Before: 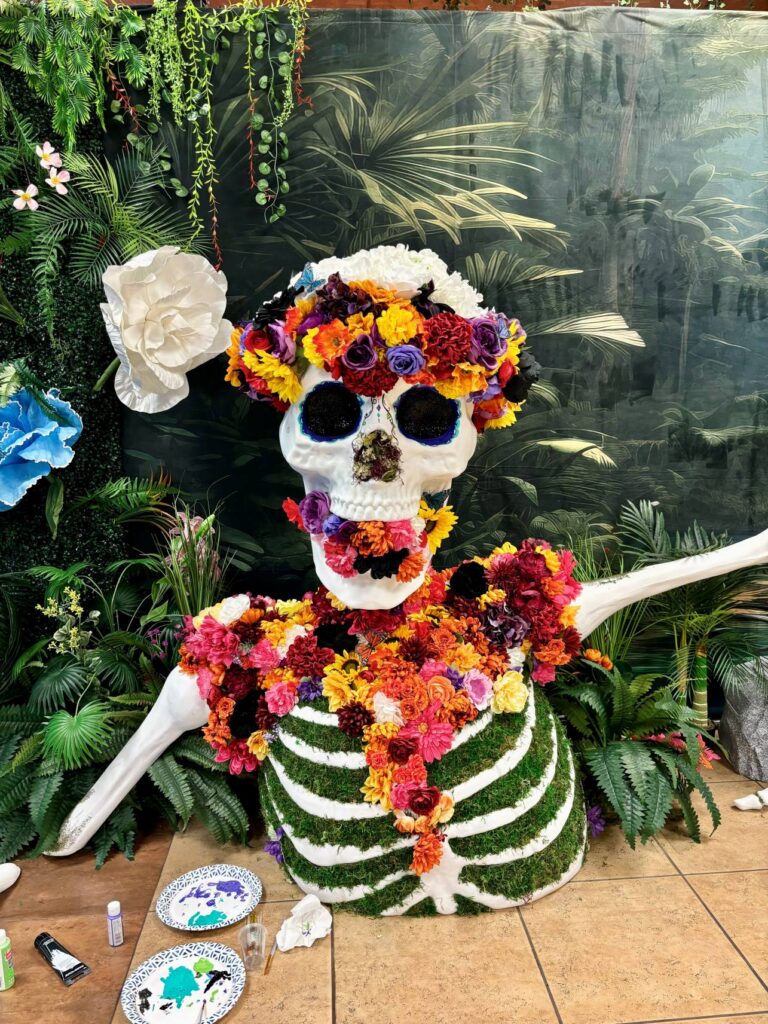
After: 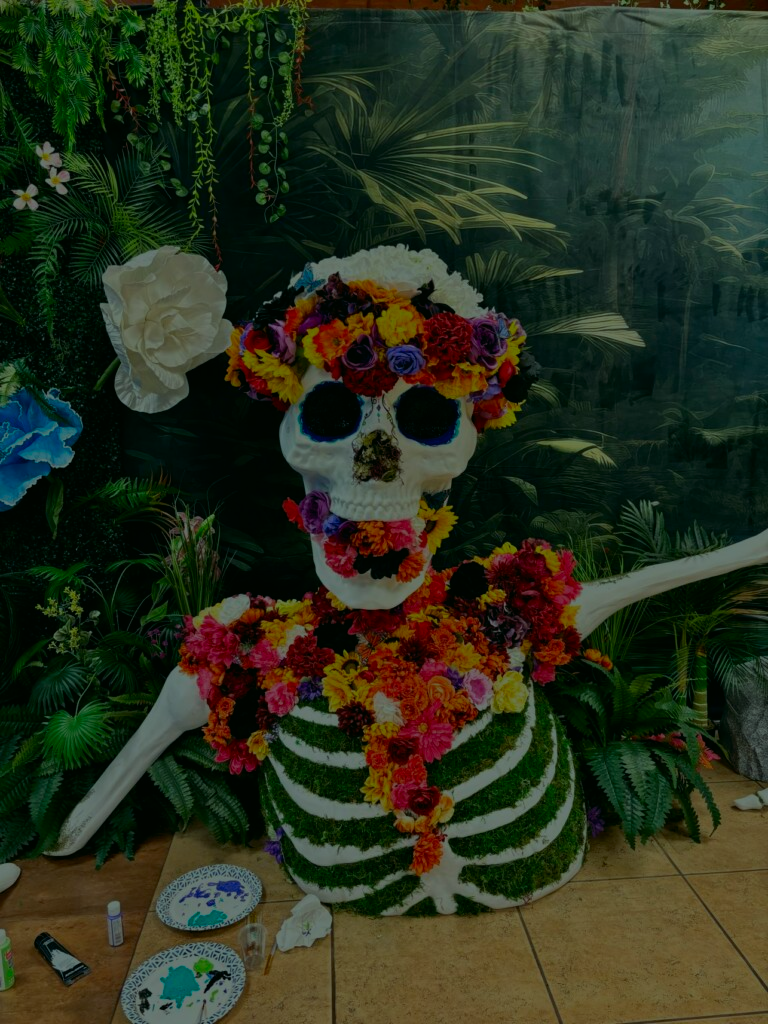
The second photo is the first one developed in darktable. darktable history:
color correction: highlights a* -7.33, highlights b* 1.26, shadows a* -3.55, saturation 1.4
exposure: exposure -2.446 EV, compensate highlight preservation false
